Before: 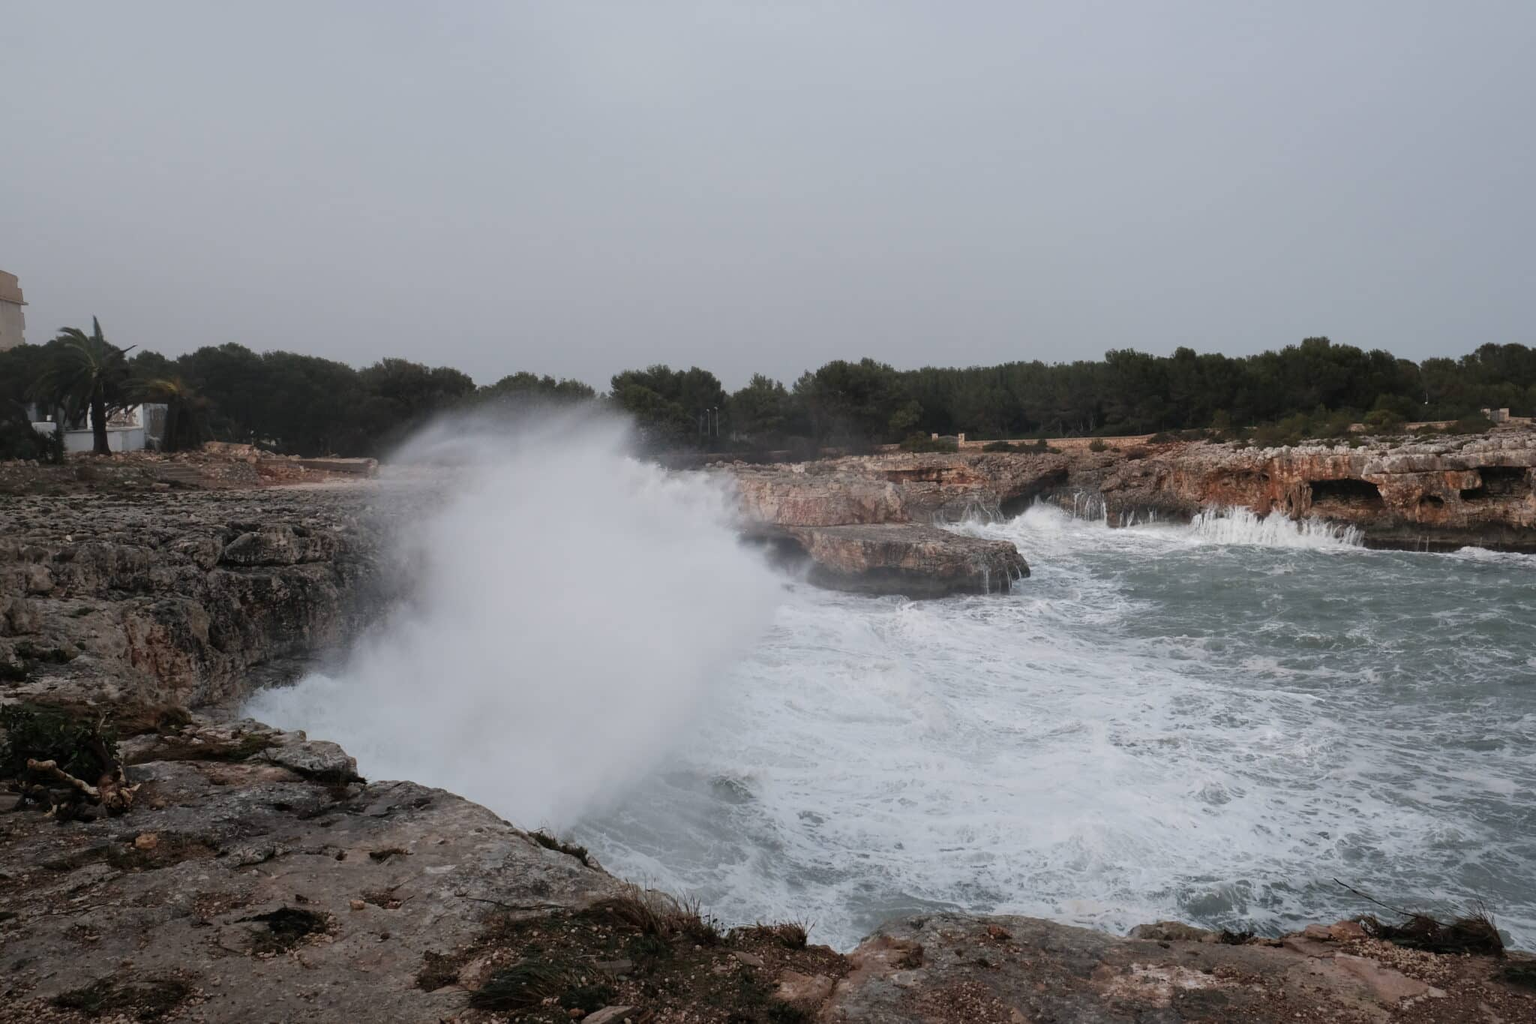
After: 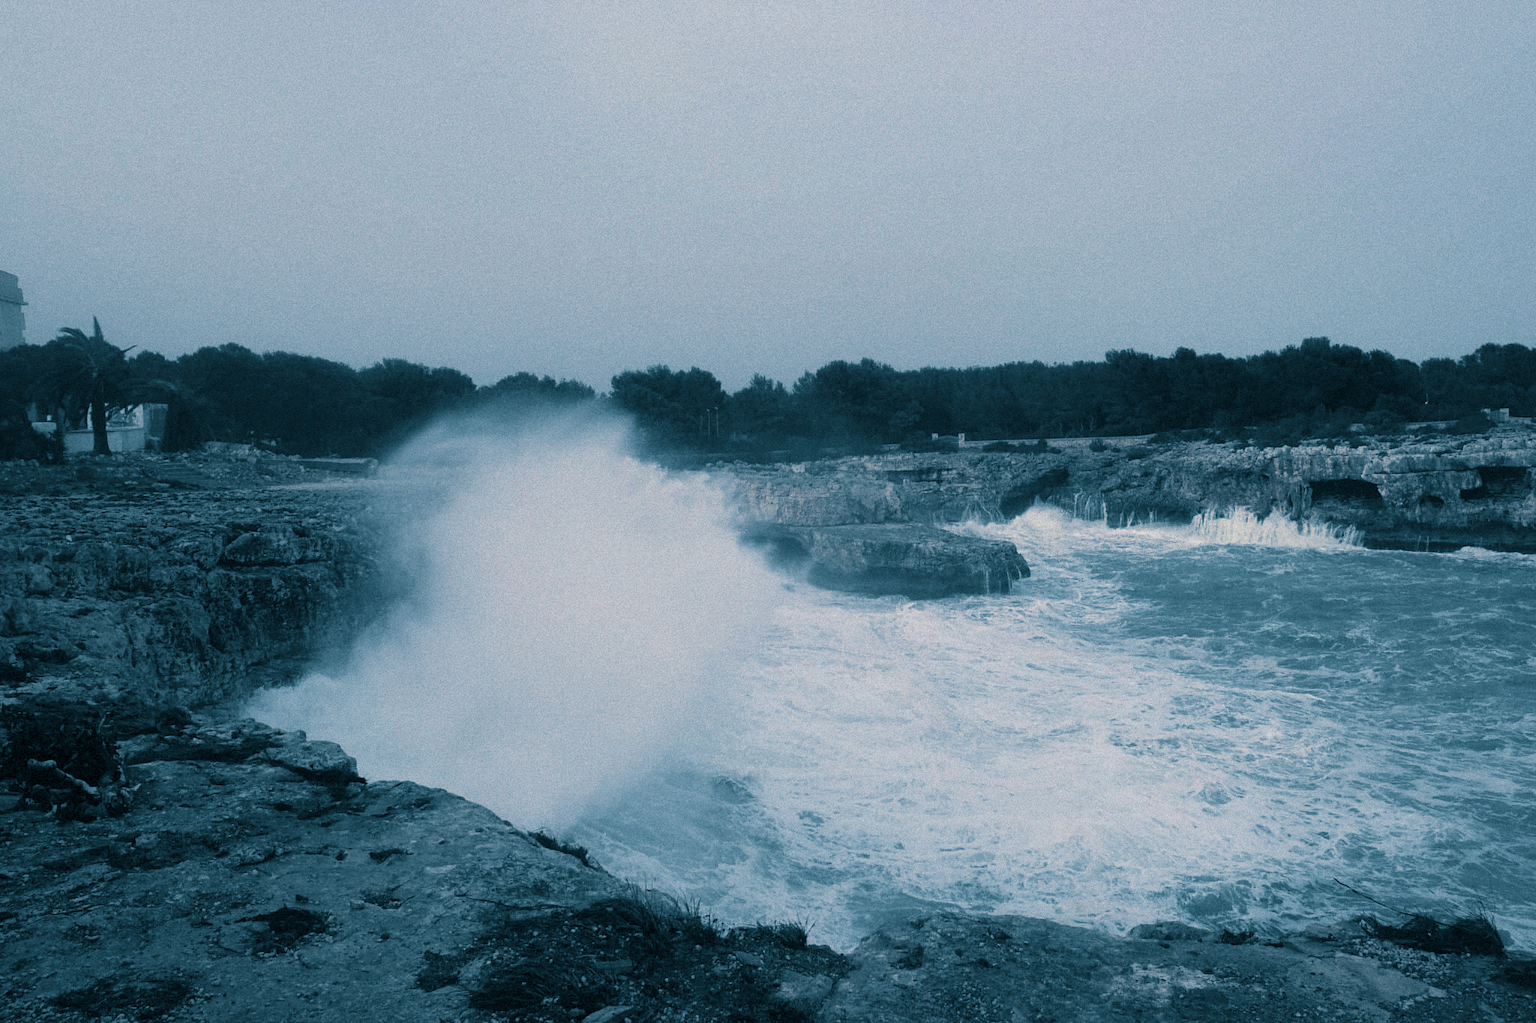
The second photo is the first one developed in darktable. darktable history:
split-toning: shadows › hue 212.4°, balance -70
contrast equalizer: y [[0.5, 0.488, 0.462, 0.461, 0.491, 0.5], [0.5 ×6], [0.5 ×6], [0 ×6], [0 ×6]]
grain: mid-tones bias 0%
